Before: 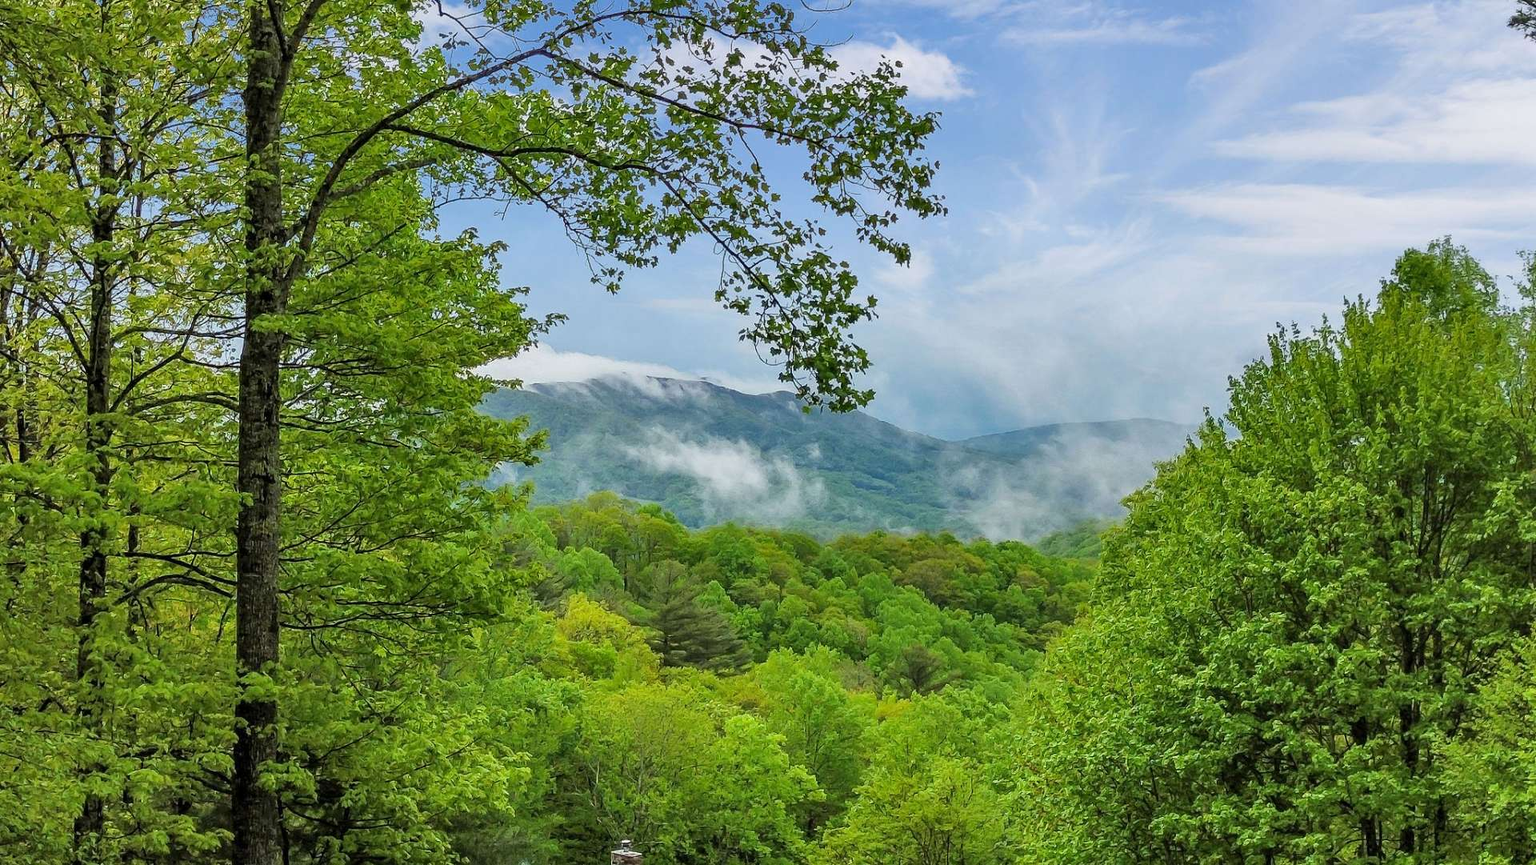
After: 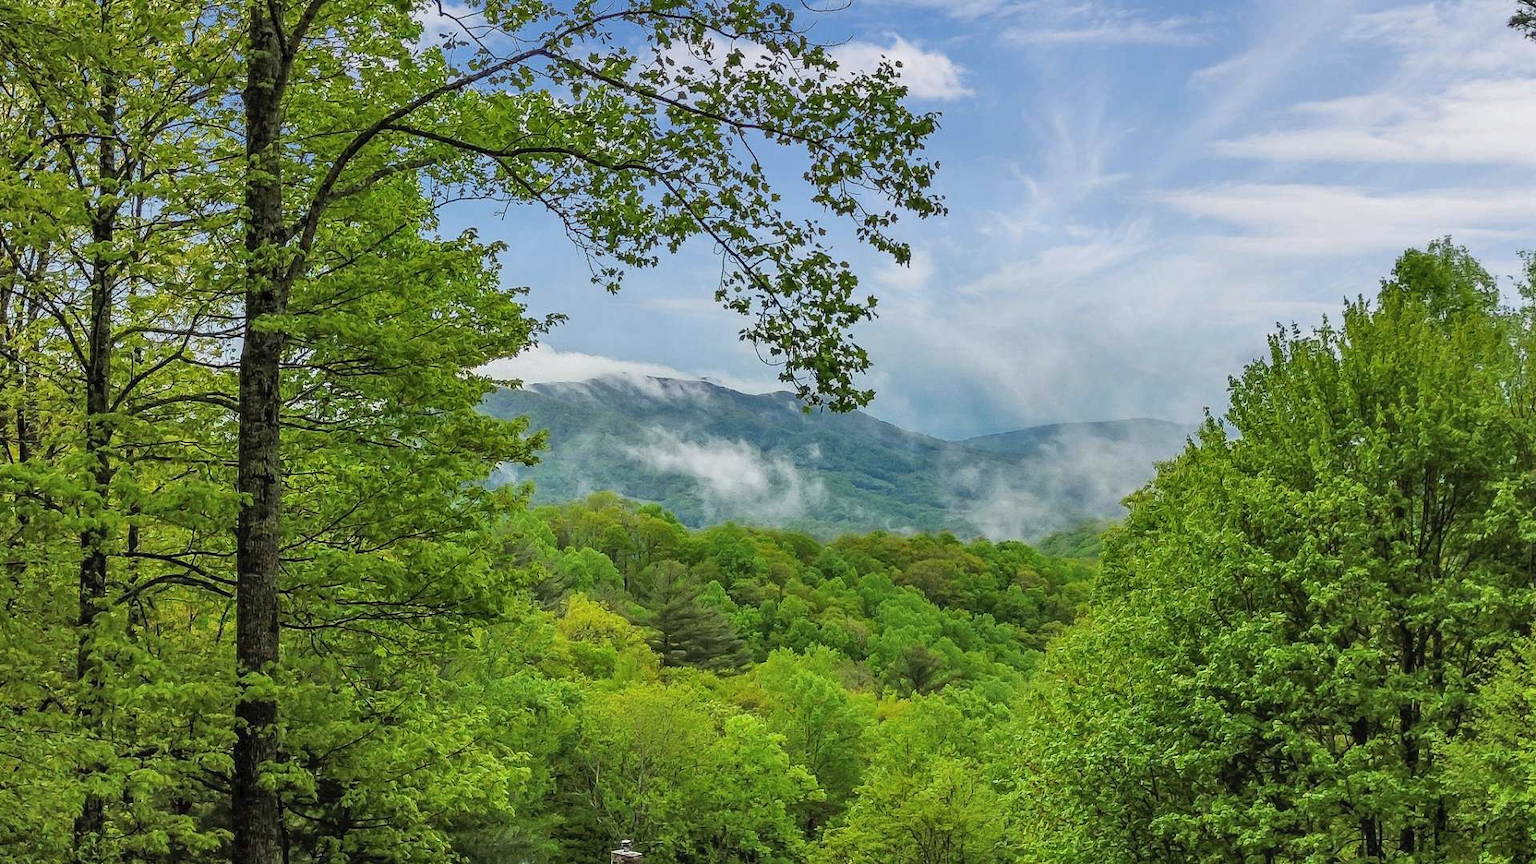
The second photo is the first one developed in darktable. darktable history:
tone curve: curves: ch0 [(0, 0) (0.003, 0.051) (0.011, 0.054) (0.025, 0.056) (0.044, 0.07) (0.069, 0.092) (0.1, 0.119) (0.136, 0.149) (0.177, 0.189) (0.224, 0.231) (0.277, 0.278) (0.335, 0.329) (0.399, 0.386) (0.468, 0.454) (0.543, 0.524) (0.623, 0.603) (0.709, 0.687) (0.801, 0.776) (0.898, 0.878) (1, 1)], preserve colors none
local contrast: highlights 100%, shadows 100%, detail 120%, midtone range 0.2
color calibration: x 0.342, y 0.355, temperature 5146 K
